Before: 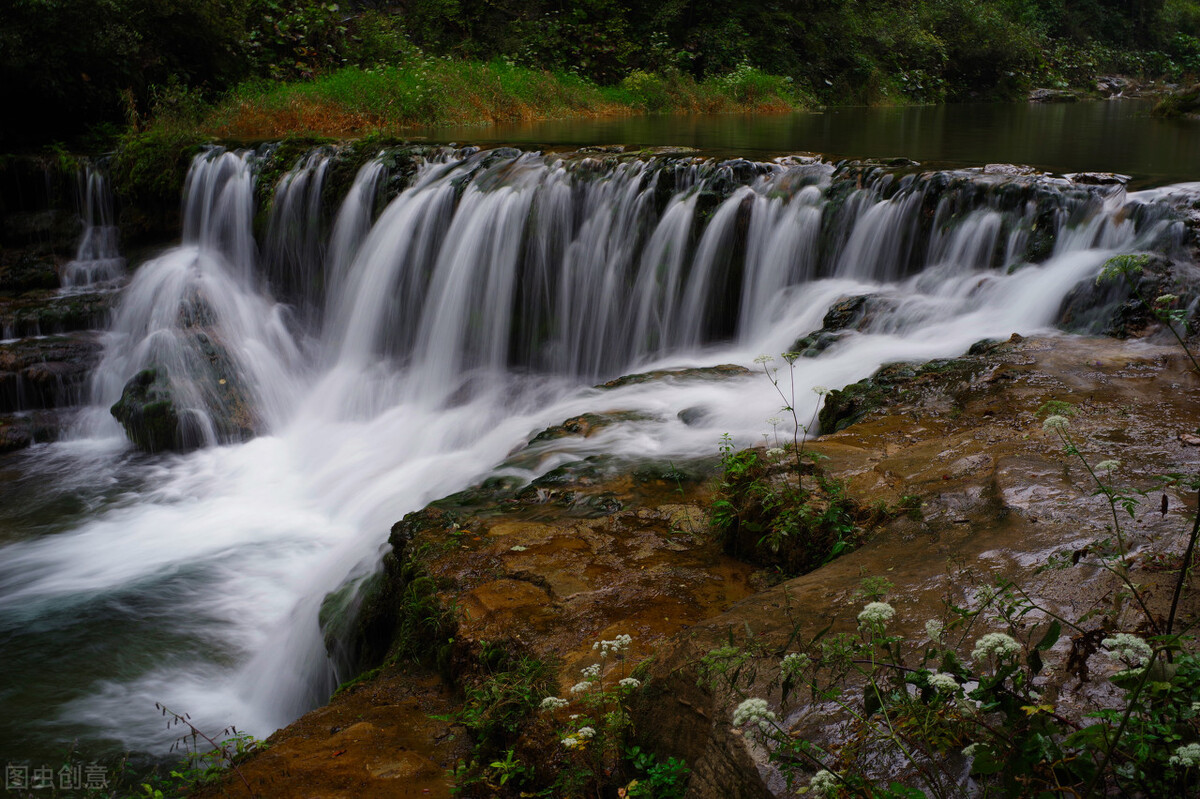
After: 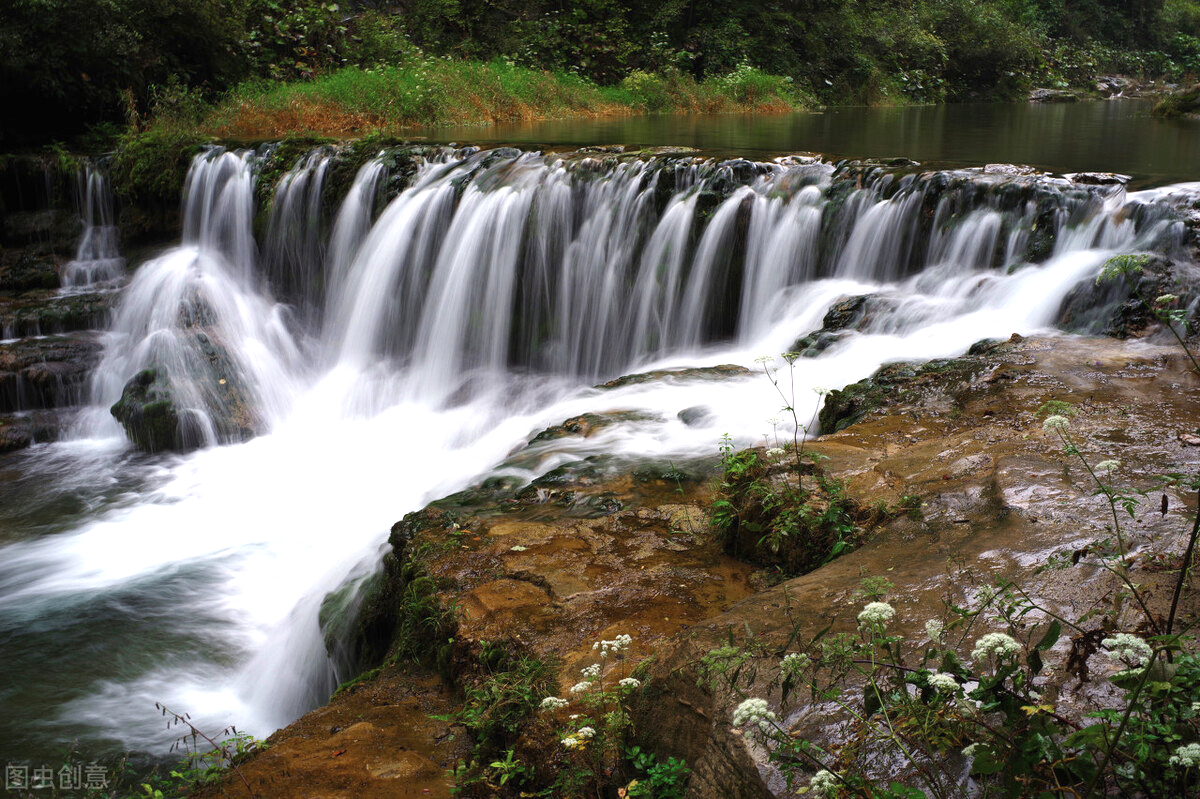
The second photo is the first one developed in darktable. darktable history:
contrast brightness saturation: saturation -0.17
exposure: black level correction 0, exposure 1.1 EV, compensate exposure bias true, compensate highlight preservation false
